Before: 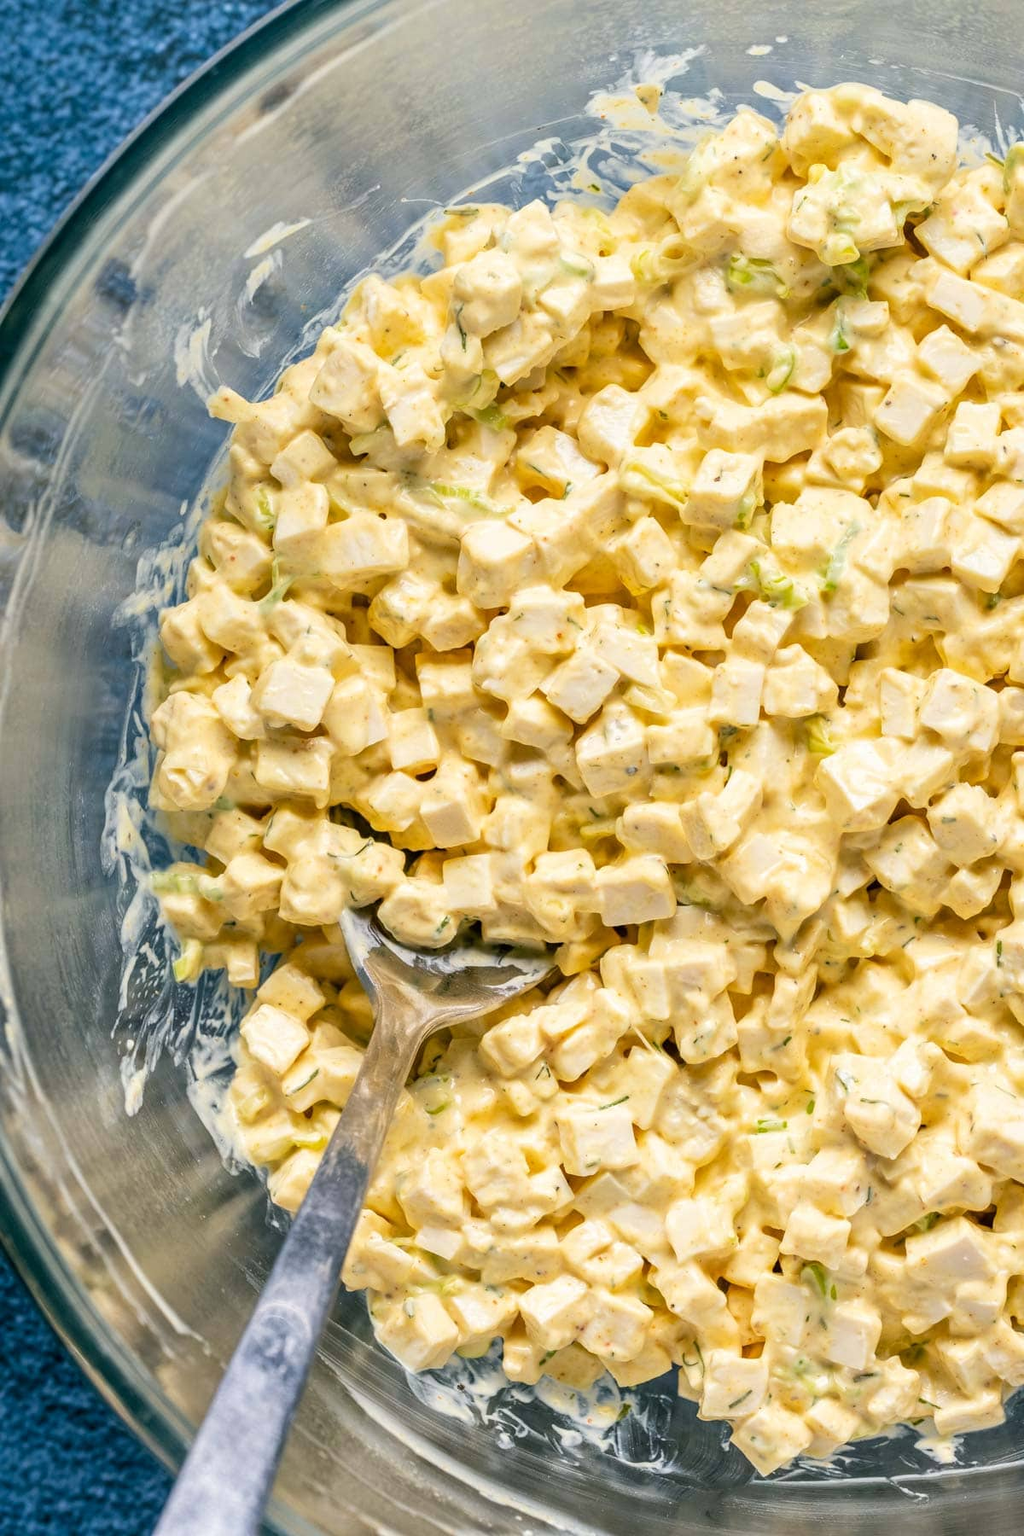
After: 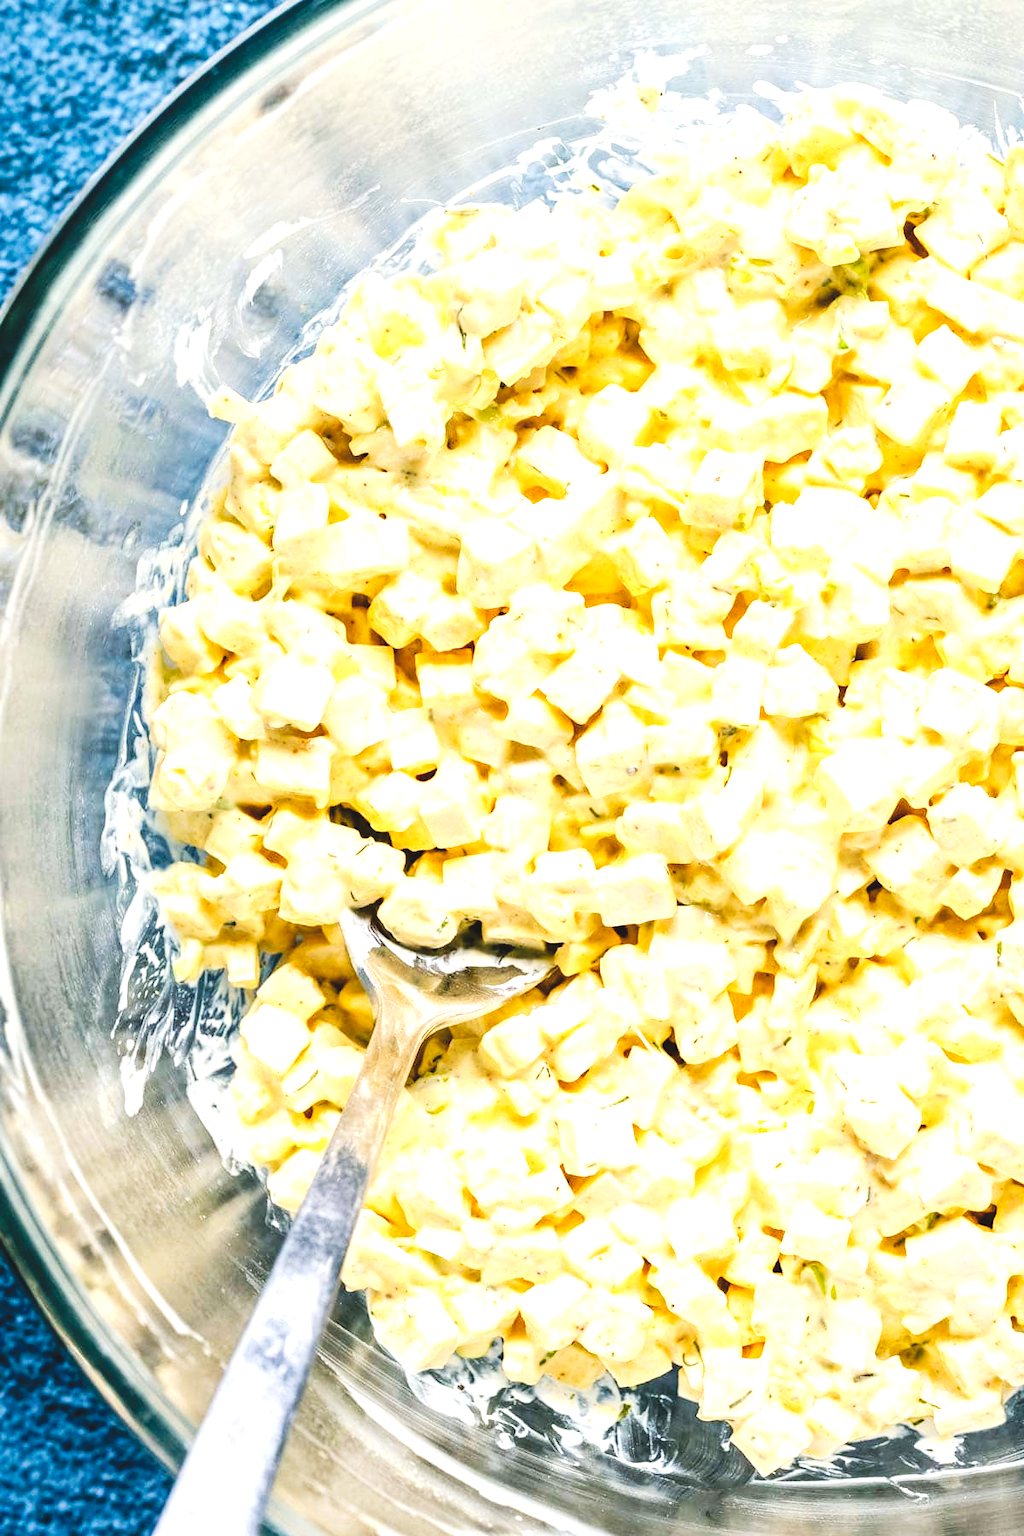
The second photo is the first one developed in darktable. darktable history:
tone curve: curves: ch0 [(0, 0) (0.003, 0.072) (0.011, 0.077) (0.025, 0.082) (0.044, 0.094) (0.069, 0.106) (0.1, 0.125) (0.136, 0.145) (0.177, 0.173) (0.224, 0.216) (0.277, 0.281) (0.335, 0.356) (0.399, 0.436) (0.468, 0.53) (0.543, 0.629) (0.623, 0.724) (0.709, 0.808) (0.801, 0.88) (0.898, 0.941) (1, 1)], preserve colors none
white balance: emerald 1
exposure: black level correction 0, exposure 0.7 EV, compensate exposure bias true, compensate highlight preservation false
tone equalizer: -8 EV -0.417 EV, -7 EV -0.389 EV, -6 EV -0.333 EV, -5 EV -0.222 EV, -3 EV 0.222 EV, -2 EV 0.333 EV, -1 EV 0.389 EV, +0 EV 0.417 EV, edges refinement/feathering 500, mask exposure compensation -1.57 EV, preserve details no
